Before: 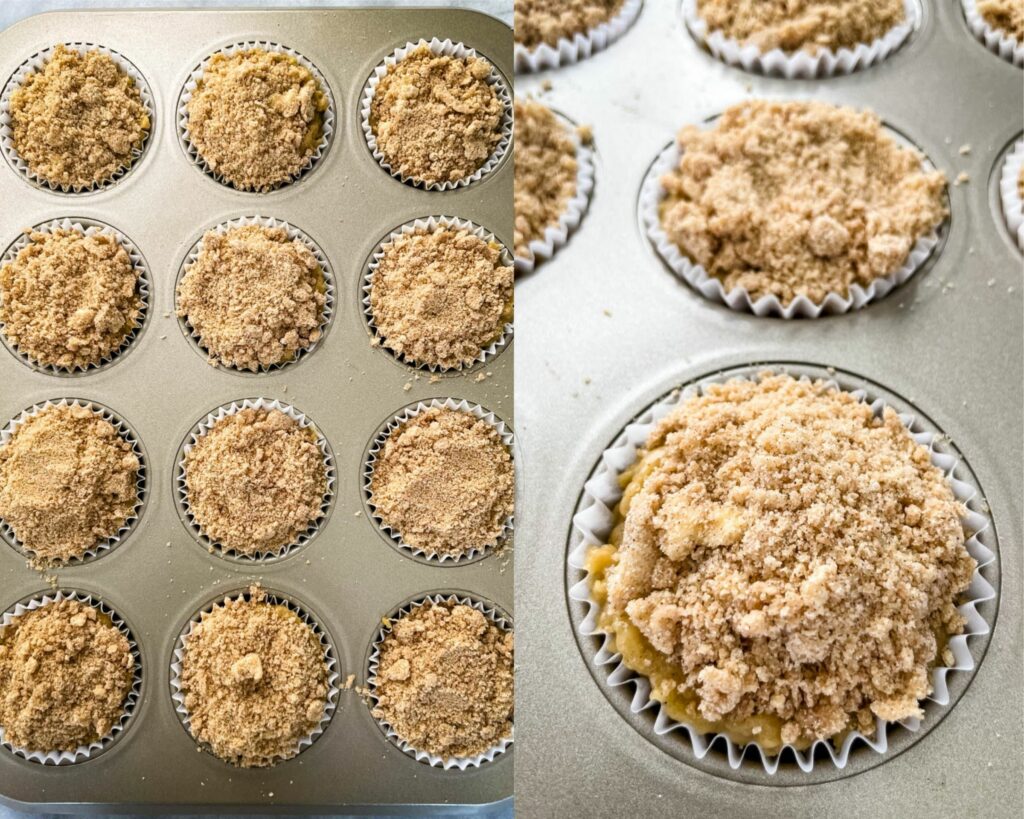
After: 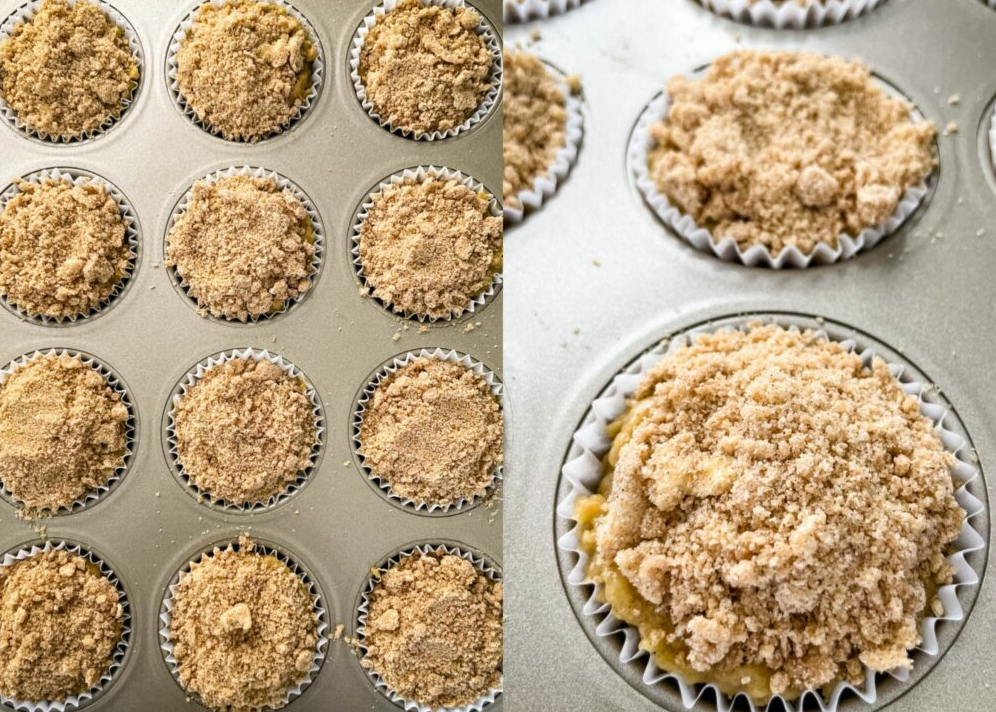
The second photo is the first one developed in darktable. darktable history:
crop: left 1.082%, top 6.194%, right 1.581%, bottom 6.87%
